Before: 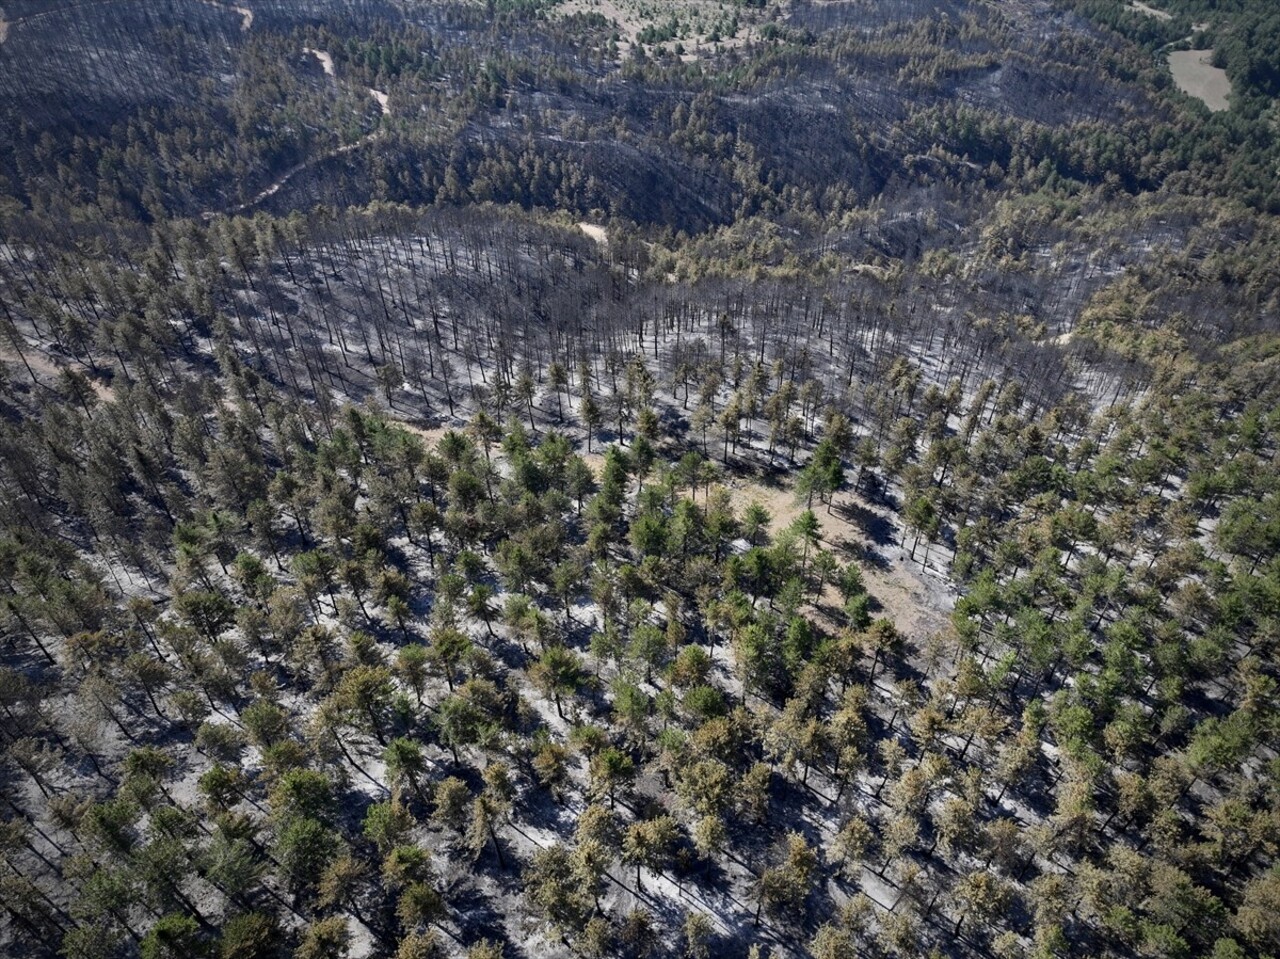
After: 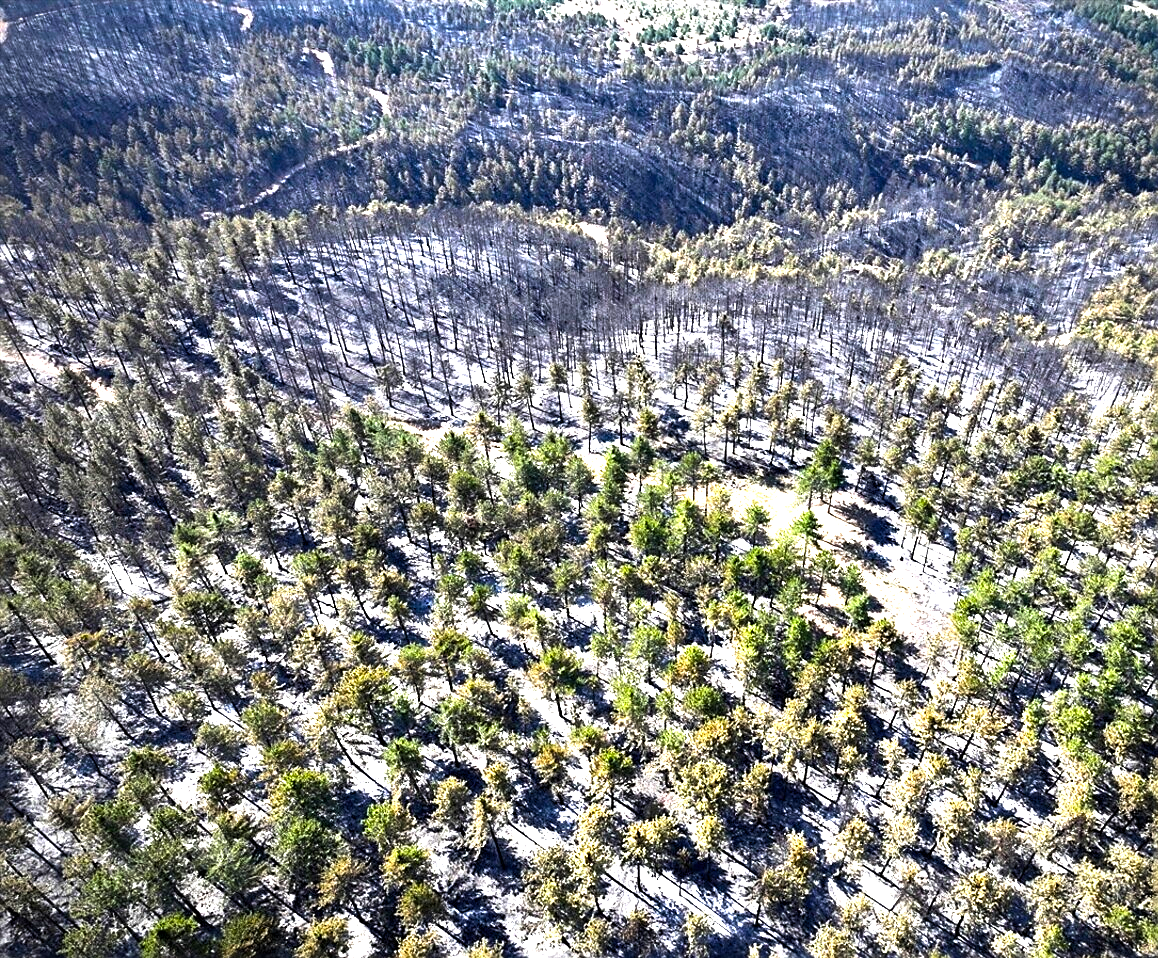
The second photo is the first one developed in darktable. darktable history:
exposure: black level correction 0, exposure 1.392 EV, compensate highlight preservation false
crop: right 9.493%, bottom 0.048%
sharpen: on, module defaults
color balance rgb: perceptual saturation grading › global saturation 30.81%, perceptual brilliance grading › highlights 14.222%, perceptual brilliance grading › shadows -18.898%, global vibrance 26.758%, contrast 6.675%
